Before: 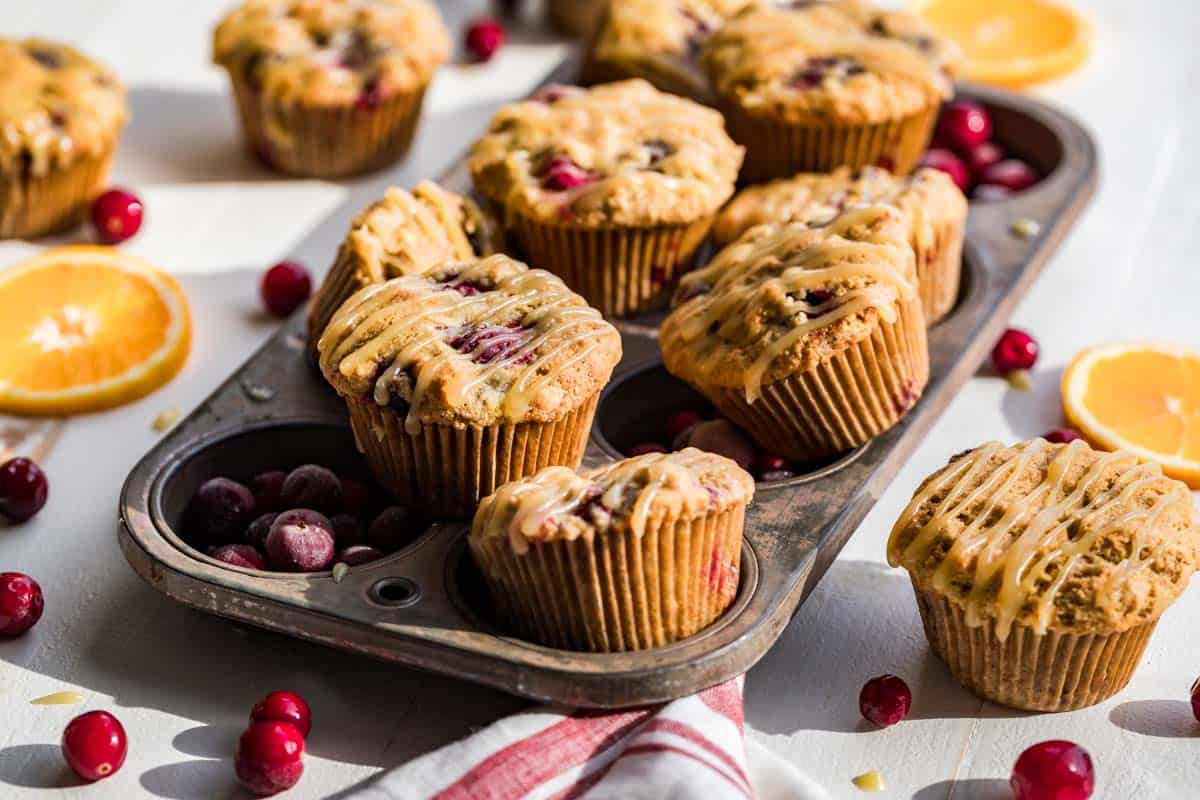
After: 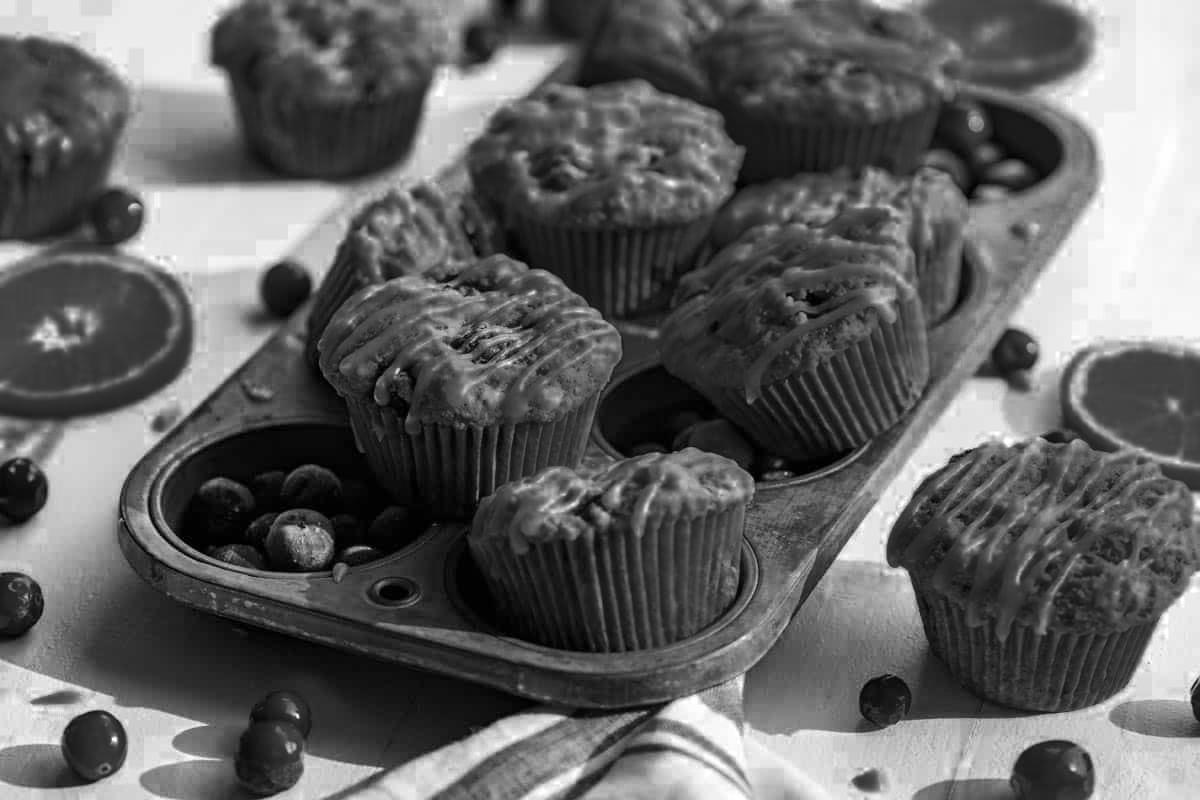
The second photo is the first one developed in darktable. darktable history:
color zones: curves: ch0 [(0.287, 0.048) (0.493, 0.484) (0.737, 0.816)]; ch1 [(0, 0) (0.143, 0) (0.286, 0) (0.429, 0) (0.571, 0) (0.714, 0) (0.857, 0)], mix 29.72%
